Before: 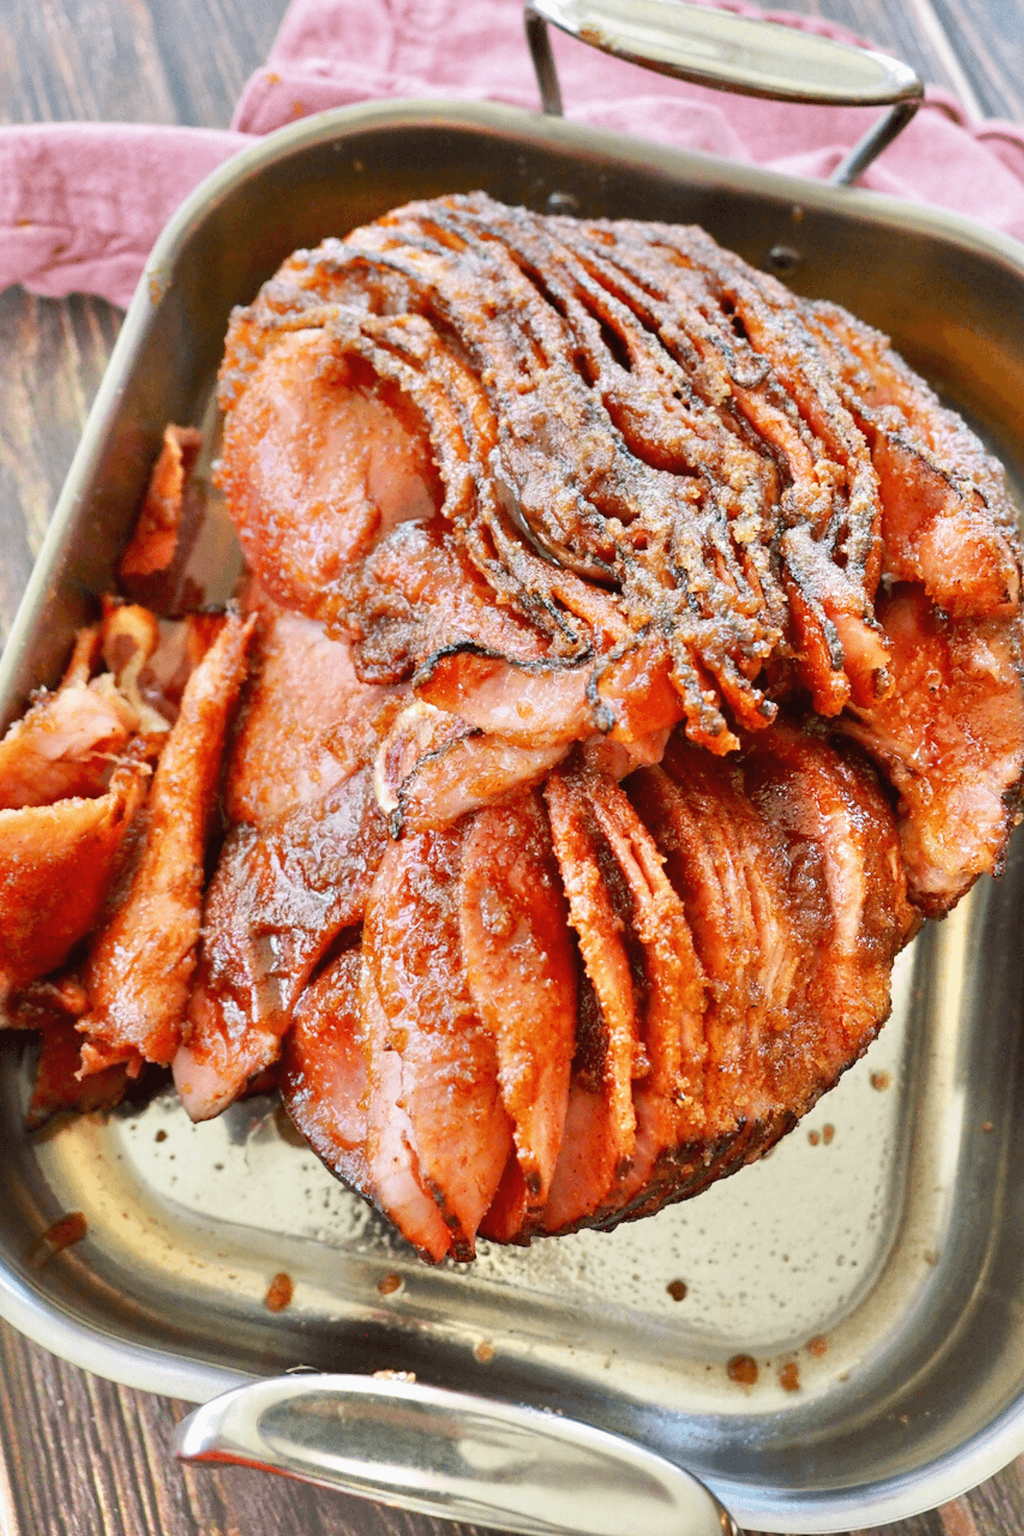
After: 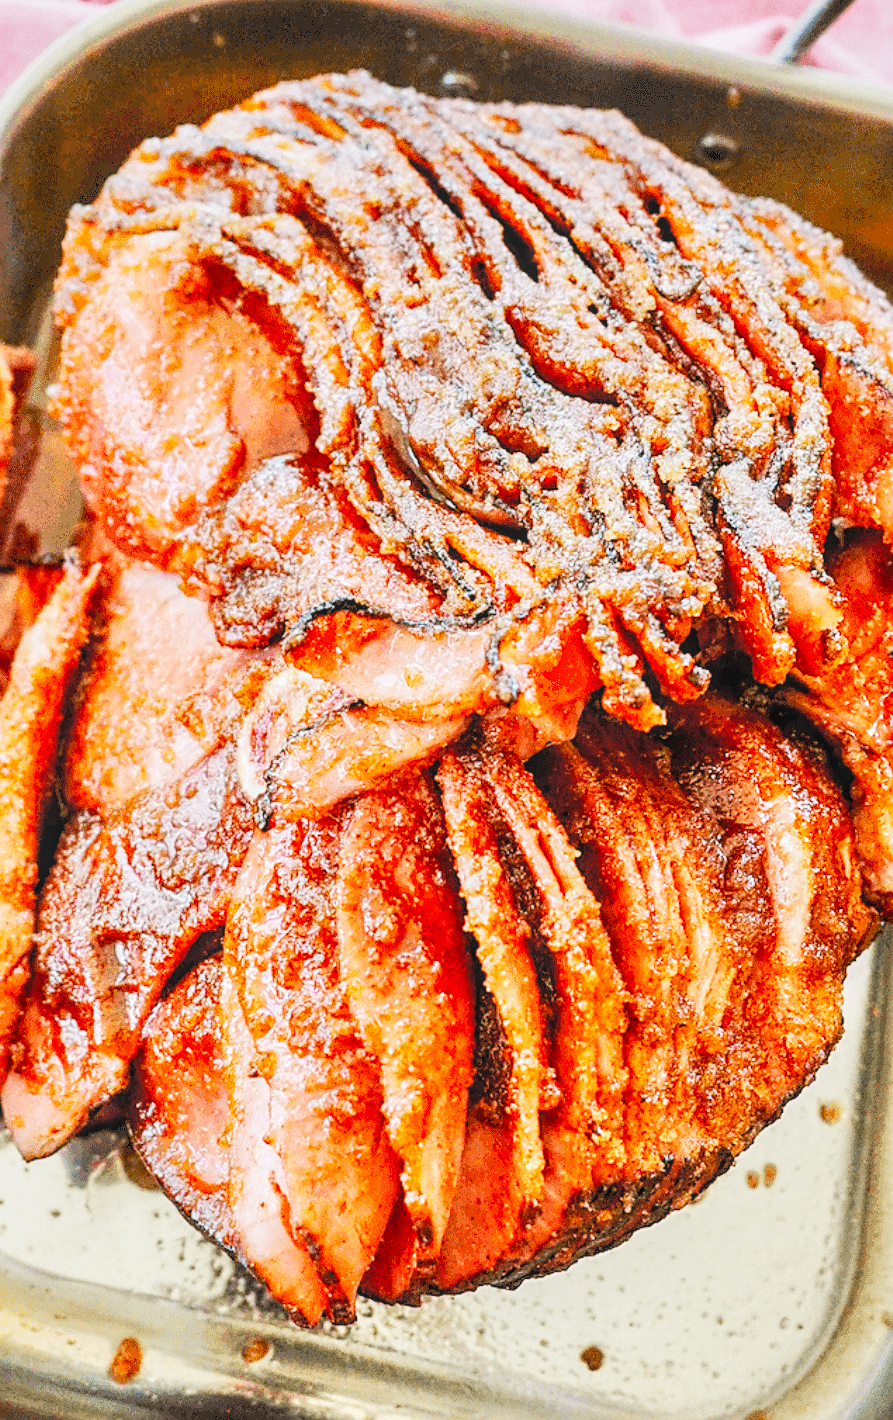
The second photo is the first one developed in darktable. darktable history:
local contrast: highlights 74%, shadows 55%, detail 176%, midtone range 0.204
levels: levels [0.031, 0.5, 0.969]
crop: left 16.805%, top 8.588%, right 8.733%, bottom 12.502%
filmic rgb: black relative exposure -7.44 EV, white relative exposure 4.88 EV, threshold 3.01 EV, hardness 3.39, preserve chrominance no, color science v5 (2021), iterations of high-quality reconstruction 0, contrast in shadows safe, contrast in highlights safe, enable highlight reconstruction true
color correction: highlights a* -0.087, highlights b* 0.099
sharpen: amount 0.497
contrast brightness saturation: contrast 0.241, brightness 0.267, saturation 0.392
exposure: black level correction 0.001, compensate highlight preservation false
